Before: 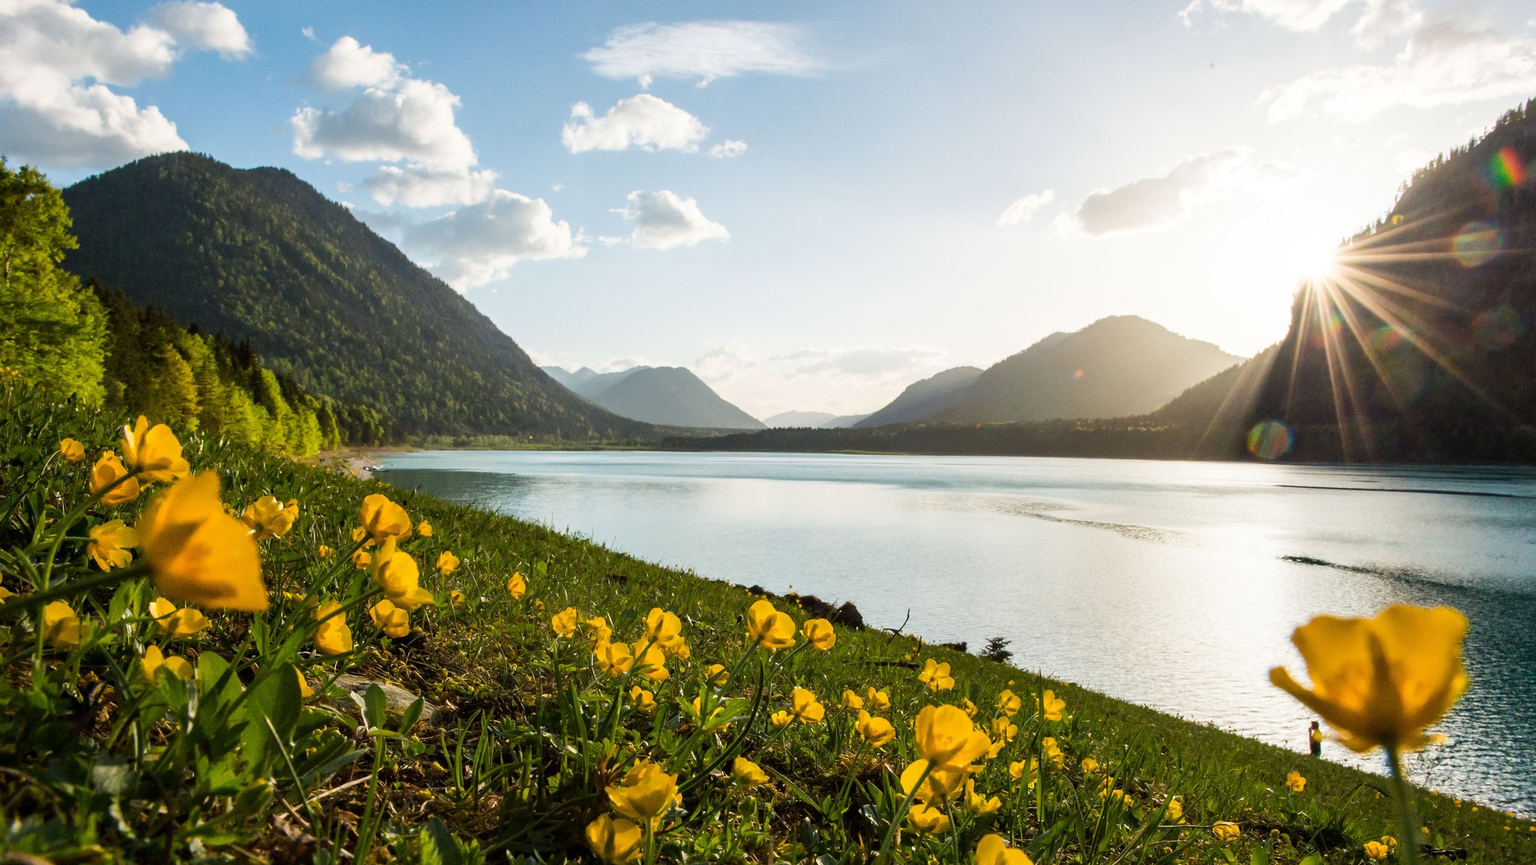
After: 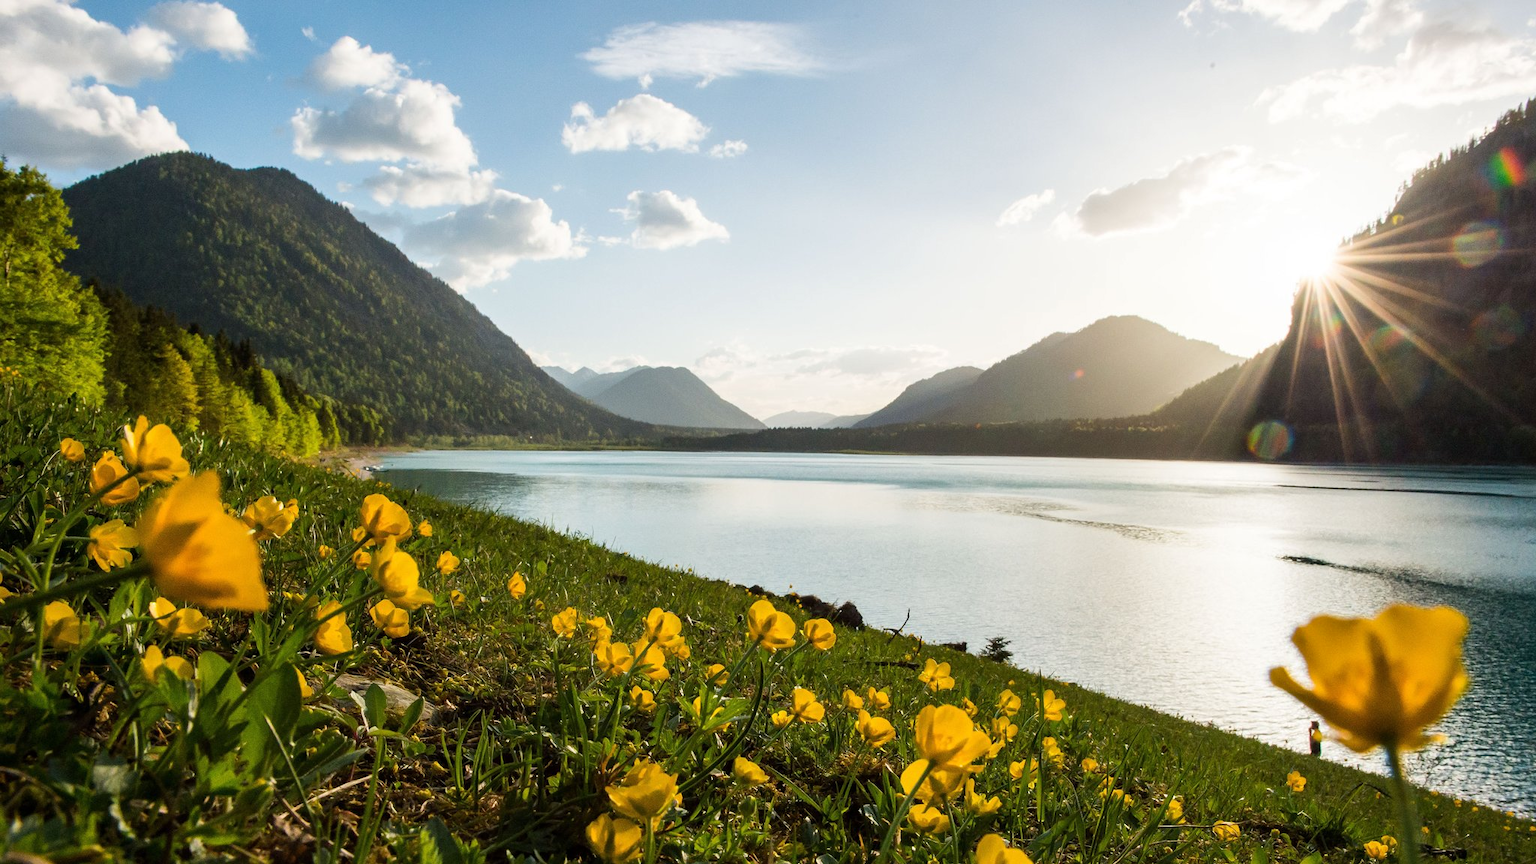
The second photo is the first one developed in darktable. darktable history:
shadows and highlights: shadows 3.98, highlights -17.95, soften with gaussian
